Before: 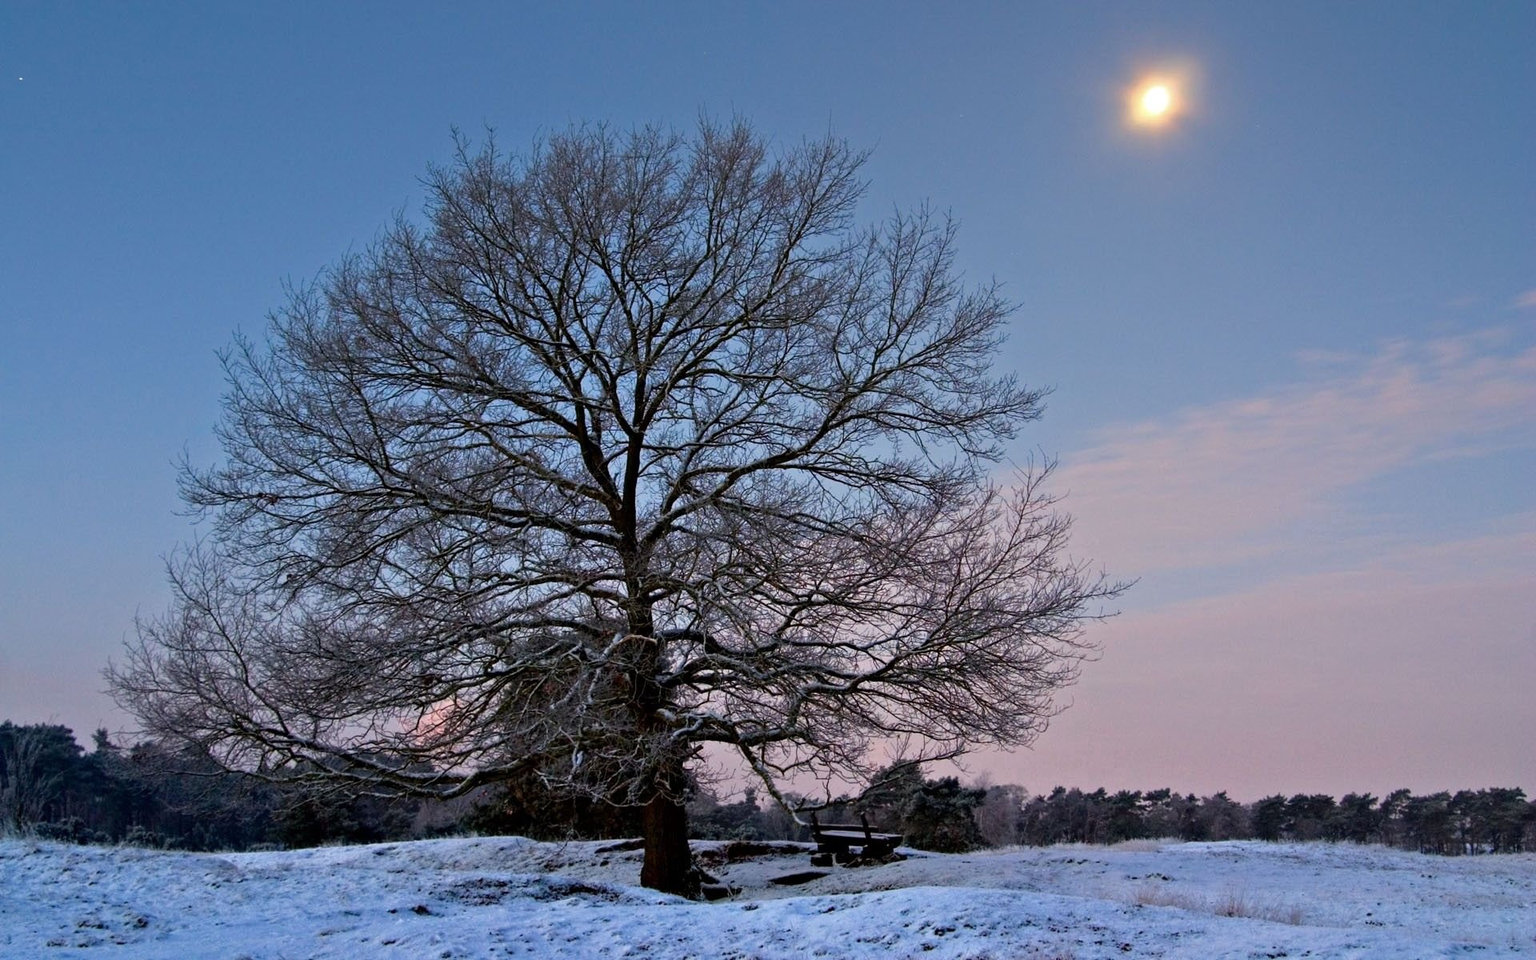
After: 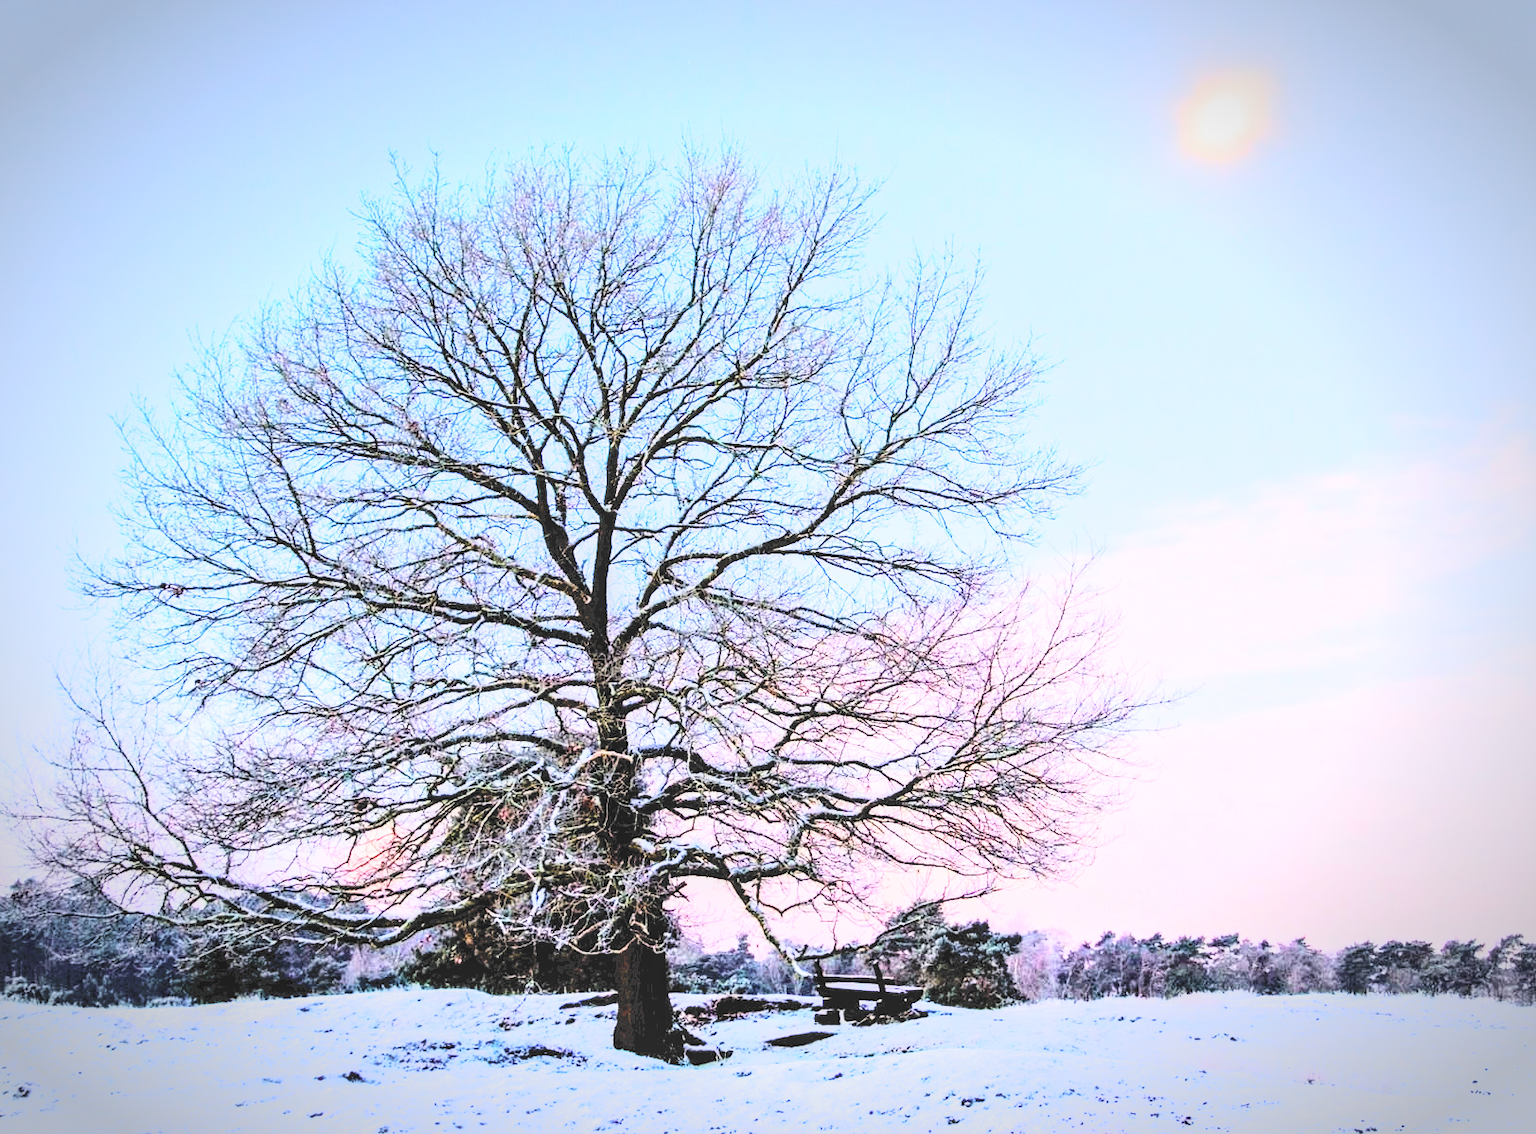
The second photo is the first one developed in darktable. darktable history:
crop: left 8.01%, right 7.429%
vignetting: automatic ratio true
filmic rgb: black relative exposure -5.04 EV, white relative exposure 3.99 EV, hardness 2.9, contrast 1.297, highlights saturation mix -29.52%
local contrast: on, module defaults
tone curve: curves: ch0 [(0, 0) (0.003, 0.195) (0.011, 0.161) (0.025, 0.21) (0.044, 0.24) (0.069, 0.254) (0.1, 0.283) (0.136, 0.347) (0.177, 0.412) (0.224, 0.455) (0.277, 0.531) (0.335, 0.606) (0.399, 0.679) (0.468, 0.748) (0.543, 0.814) (0.623, 0.876) (0.709, 0.927) (0.801, 0.949) (0.898, 0.962) (1, 1)], color space Lab, independent channels, preserve colors none
exposure: black level correction 0, exposure 1.96 EV, compensate exposure bias true, compensate highlight preservation false
color balance rgb: shadows lift › chroma 2.001%, shadows lift › hue 247.74°, linear chroma grading › global chroma 14.482%, perceptual saturation grading › global saturation 25.871%, global vibrance 39.601%
